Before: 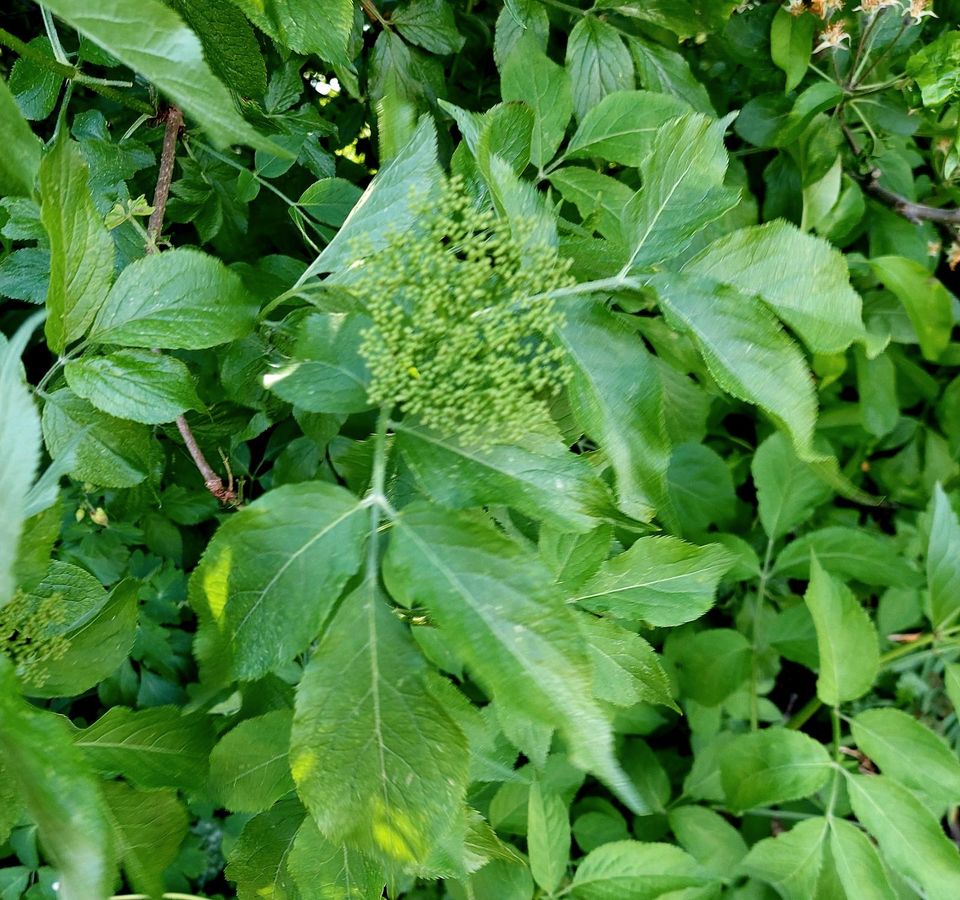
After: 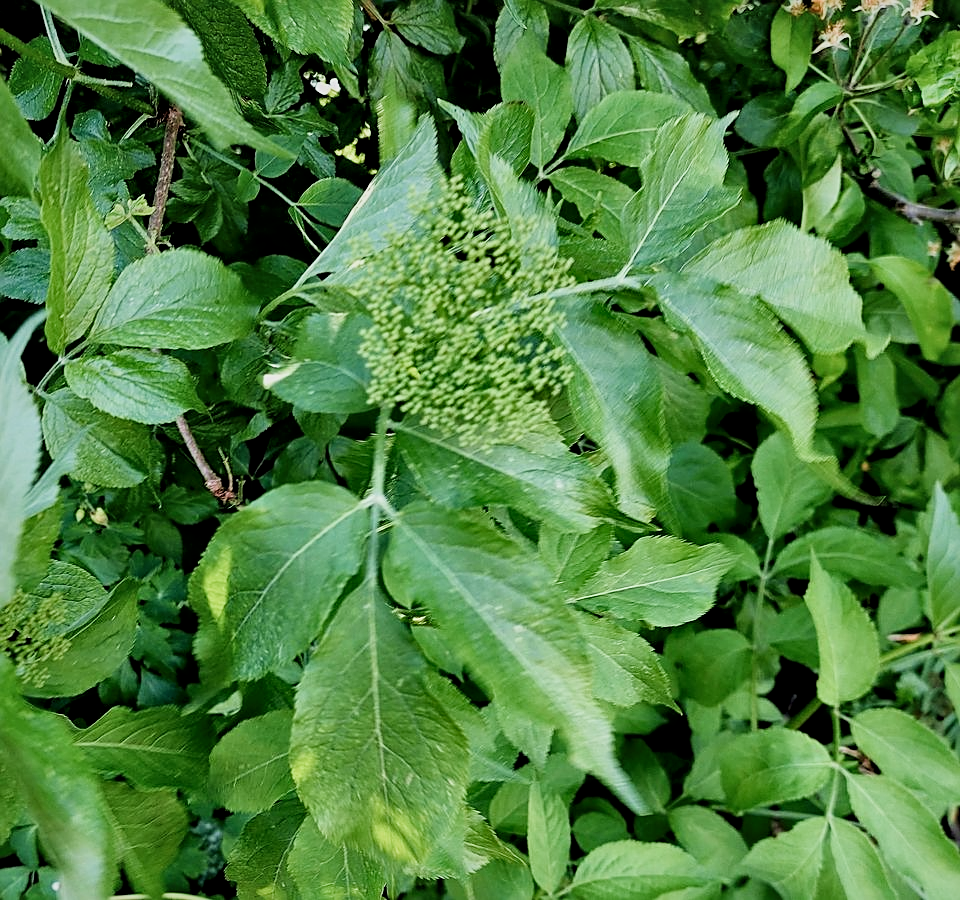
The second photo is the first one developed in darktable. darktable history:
contrast equalizer: octaves 7, y [[0.5 ×6], [0.5 ×6], [0.5, 0.5, 0.501, 0.545, 0.707, 0.863], [0 ×6], [0 ×6]]
local contrast: mode bilateral grid, contrast 24, coarseness 60, detail 151%, midtone range 0.2
filmic rgb: black relative exposure -7.65 EV, white relative exposure 4.56 EV, hardness 3.61, color science v4 (2020)
sharpen: on, module defaults
